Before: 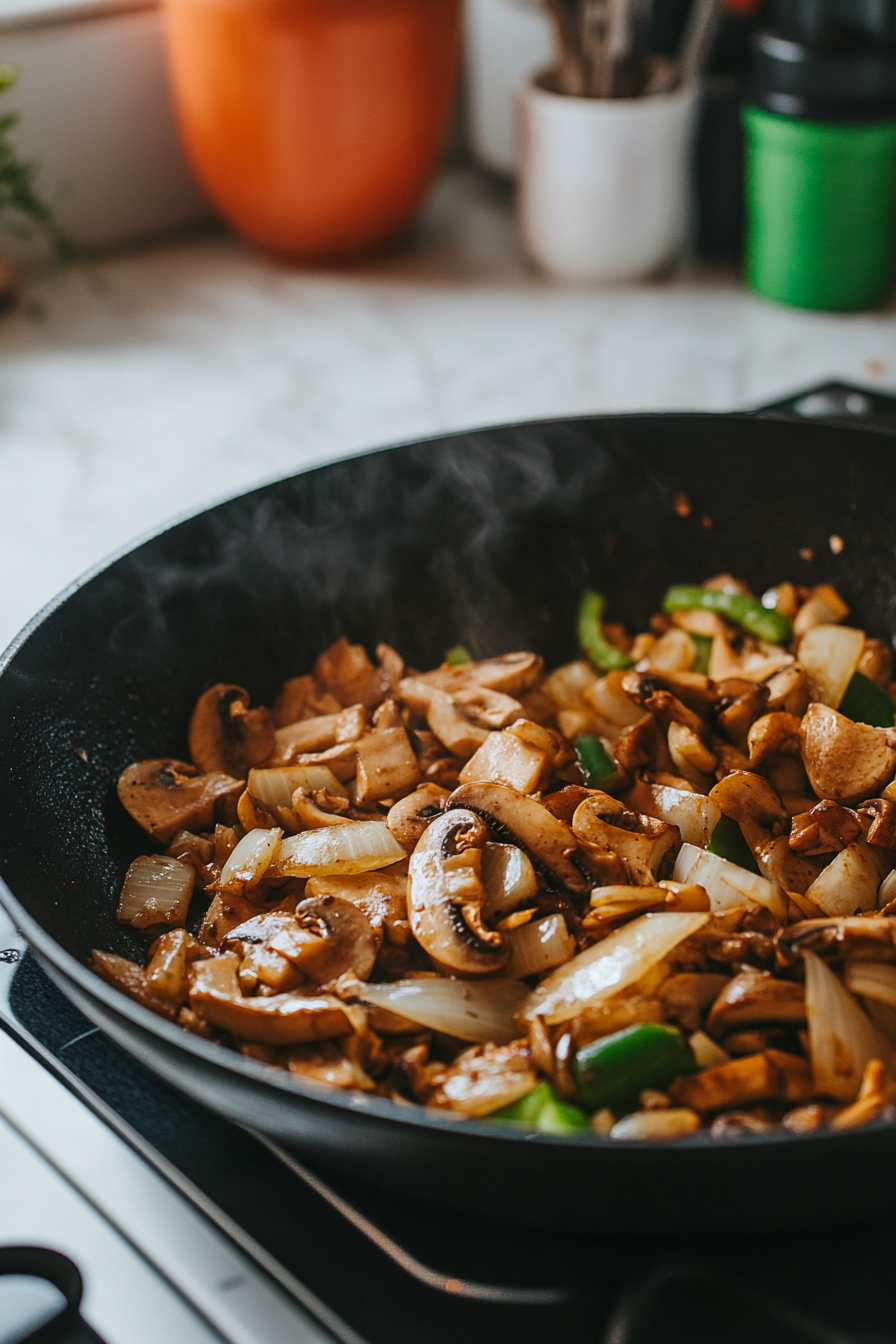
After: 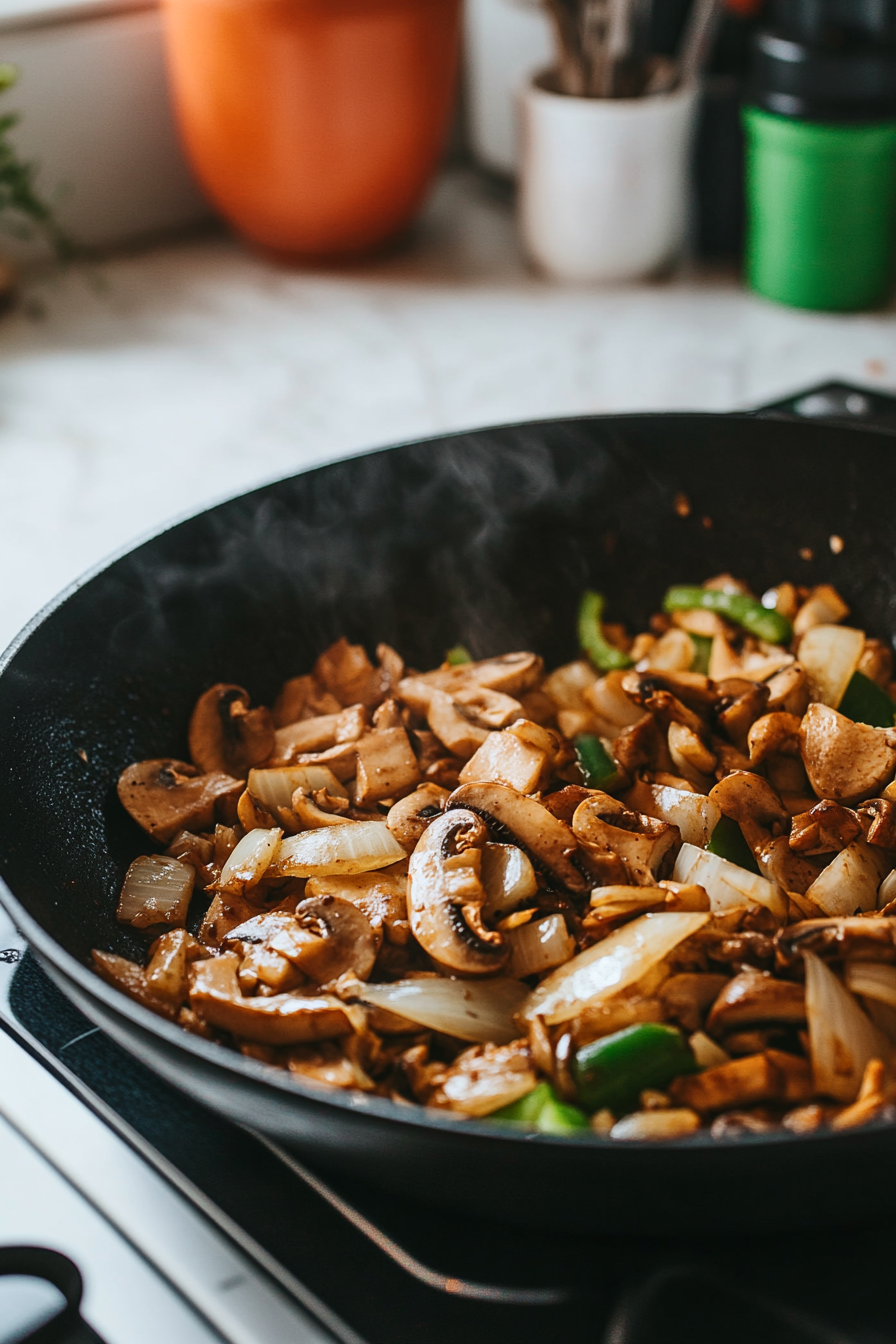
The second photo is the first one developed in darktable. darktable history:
contrast brightness saturation: contrast 0.152, brightness 0.047
